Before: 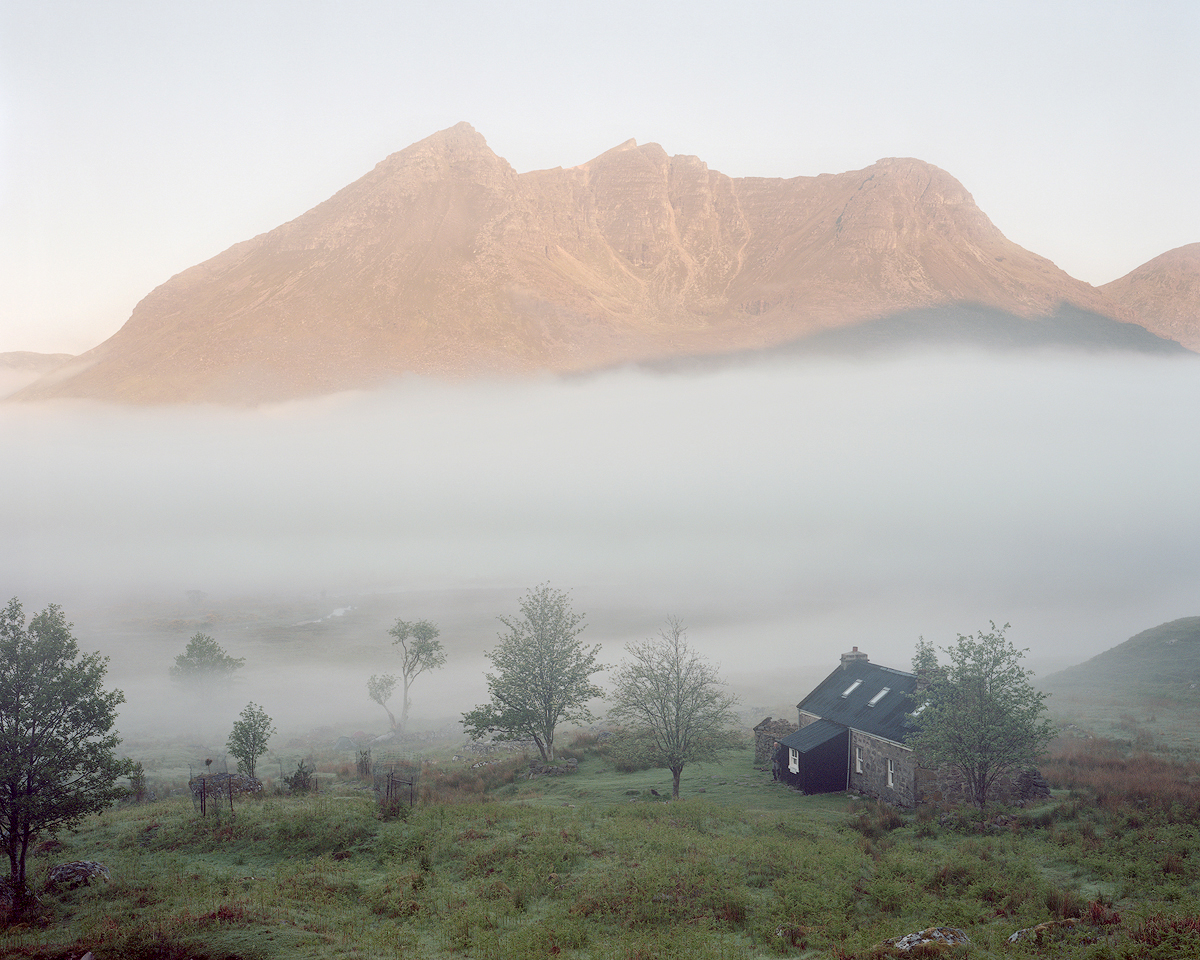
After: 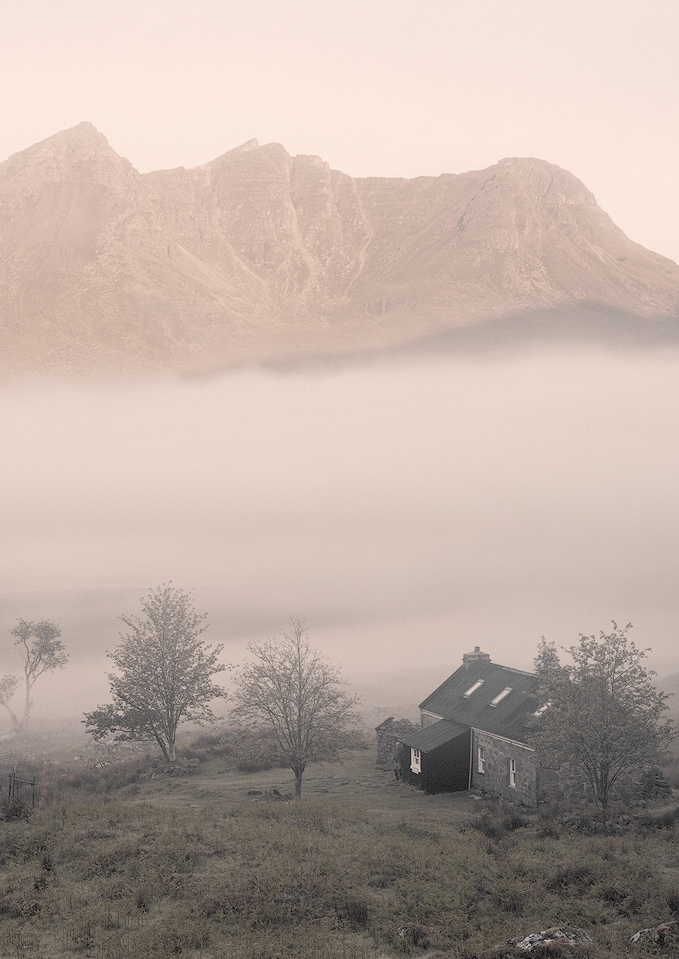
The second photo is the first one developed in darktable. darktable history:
crop: left 31.565%, top 0.008%, right 11.792%
color zones: curves: ch0 [(0, 0.613) (0.01, 0.613) (0.245, 0.448) (0.498, 0.529) (0.642, 0.665) (0.879, 0.777) (0.99, 0.613)]; ch1 [(0, 0.035) (0.121, 0.189) (0.259, 0.197) (0.415, 0.061) (0.589, 0.022) (0.732, 0.022) (0.857, 0.026) (0.991, 0.053)]
velvia: strength 24.73%
color correction: highlights a* 19.74, highlights b* 27.62, shadows a* 3.42, shadows b* -16.7, saturation 0.732
